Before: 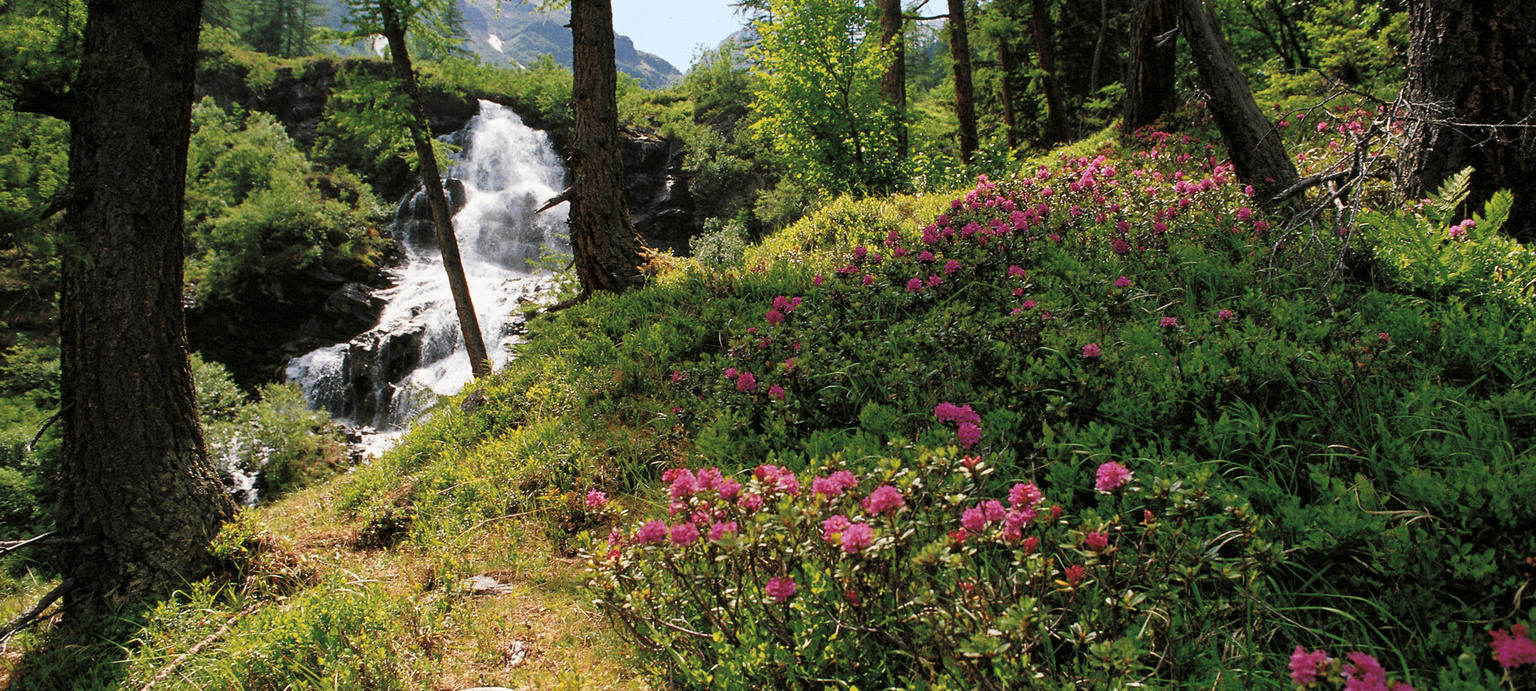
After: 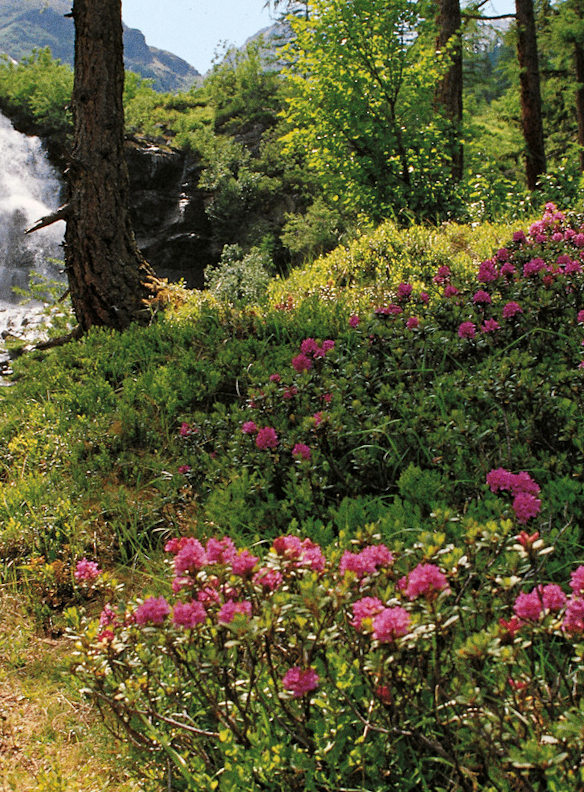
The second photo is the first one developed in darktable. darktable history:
crop: left 33.36%, right 33.36%
white balance: emerald 1
grain: coarseness 7.08 ISO, strength 21.67%, mid-tones bias 59.58%
rotate and perspective: rotation 1.57°, crop left 0.018, crop right 0.982, crop top 0.039, crop bottom 0.961
haze removal: compatibility mode true, adaptive false
